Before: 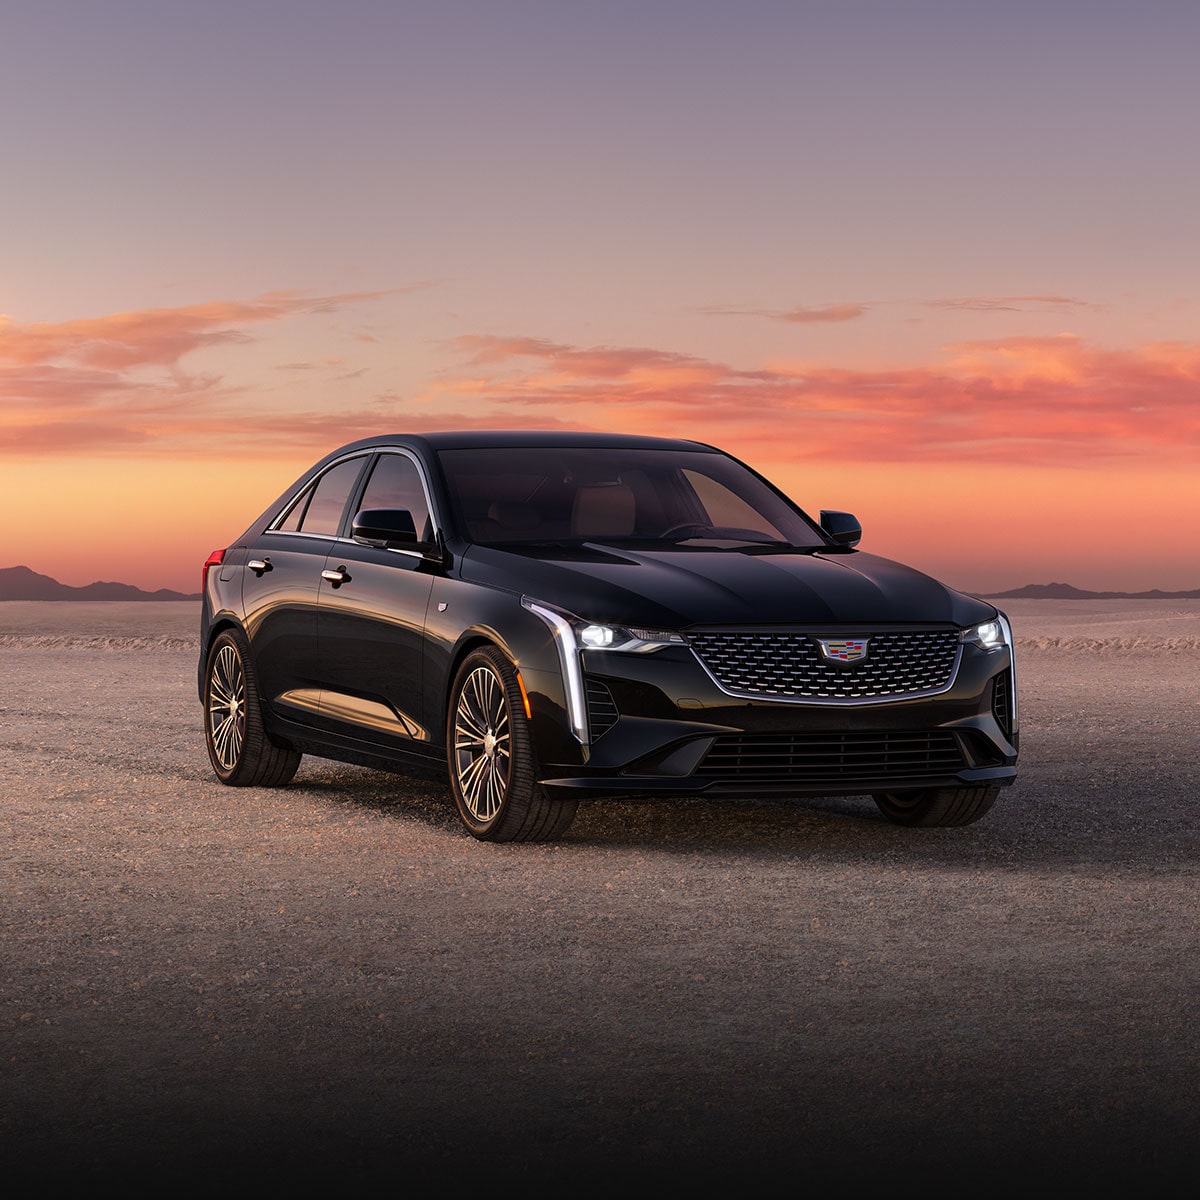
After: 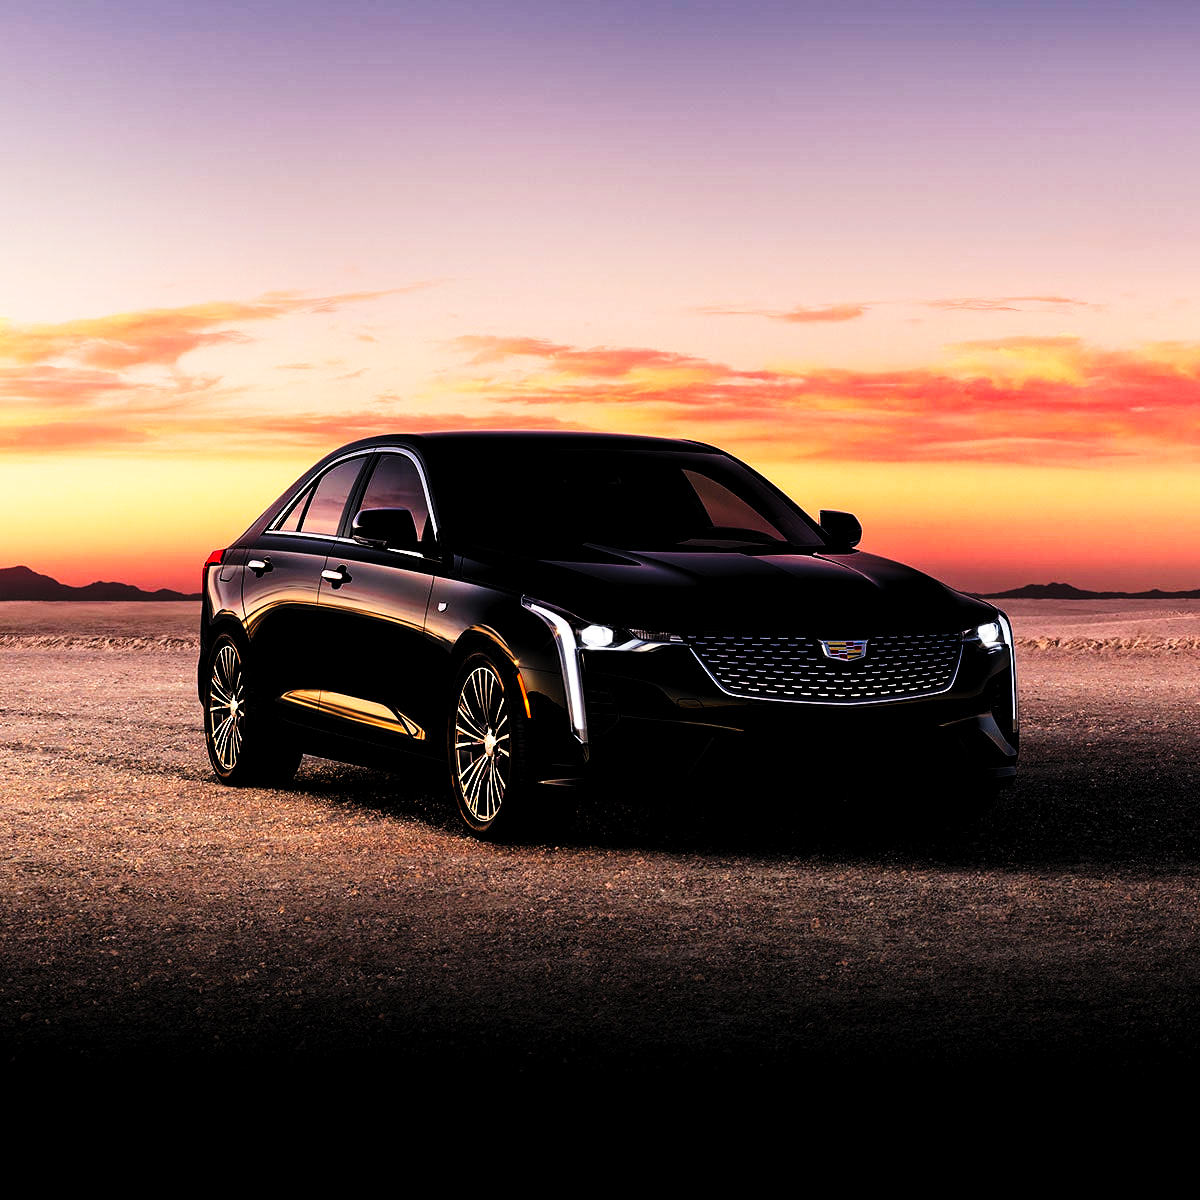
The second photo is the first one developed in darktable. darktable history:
rgb levels: levels [[0.034, 0.472, 0.904], [0, 0.5, 1], [0, 0.5, 1]]
tone curve: curves: ch0 [(0, 0) (0.003, 0.003) (0.011, 0.006) (0.025, 0.01) (0.044, 0.016) (0.069, 0.02) (0.1, 0.025) (0.136, 0.034) (0.177, 0.051) (0.224, 0.08) (0.277, 0.131) (0.335, 0.209) (0.399, 0.328) (0.468, 0.47) (0.543, 0.629) (0.623, 0.788) (0.709, 0.903) (0.801, 0.965) (0.898, 0.989) (1, 1)], preserve colors none
